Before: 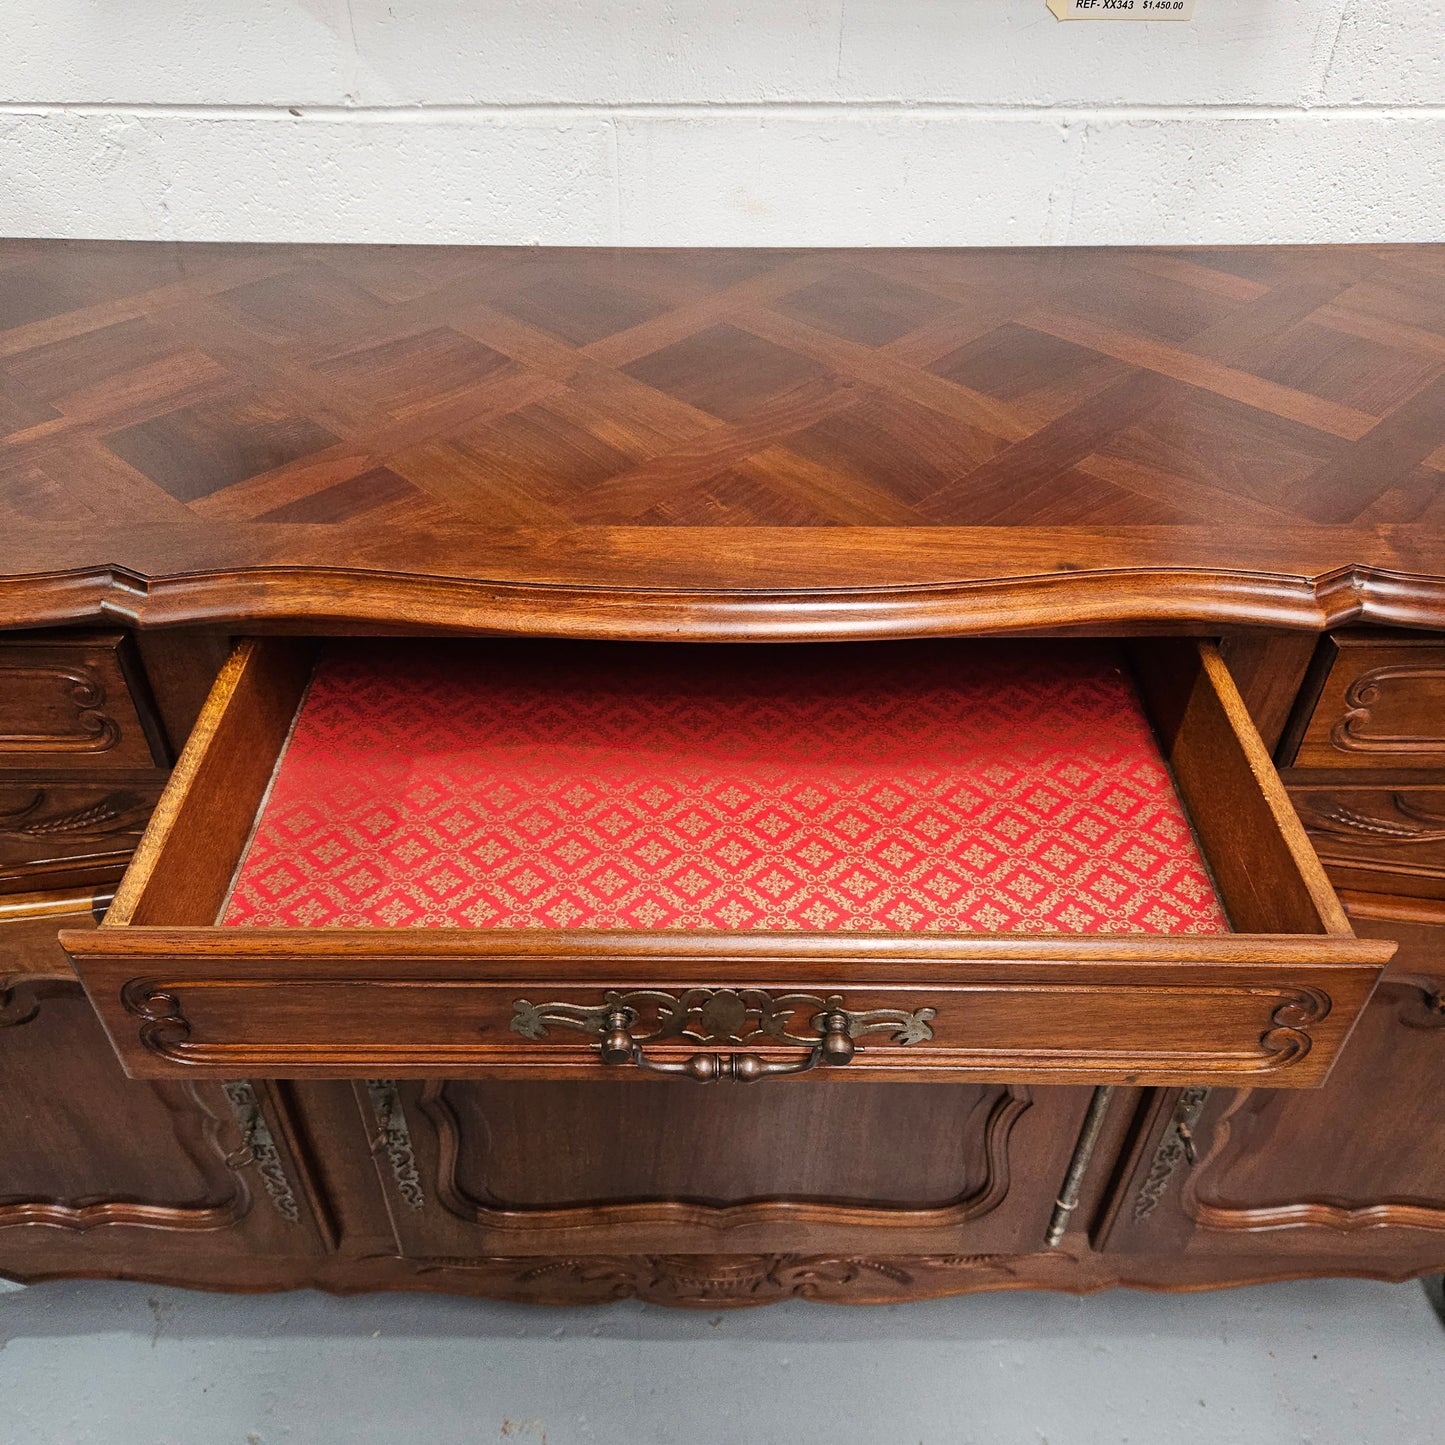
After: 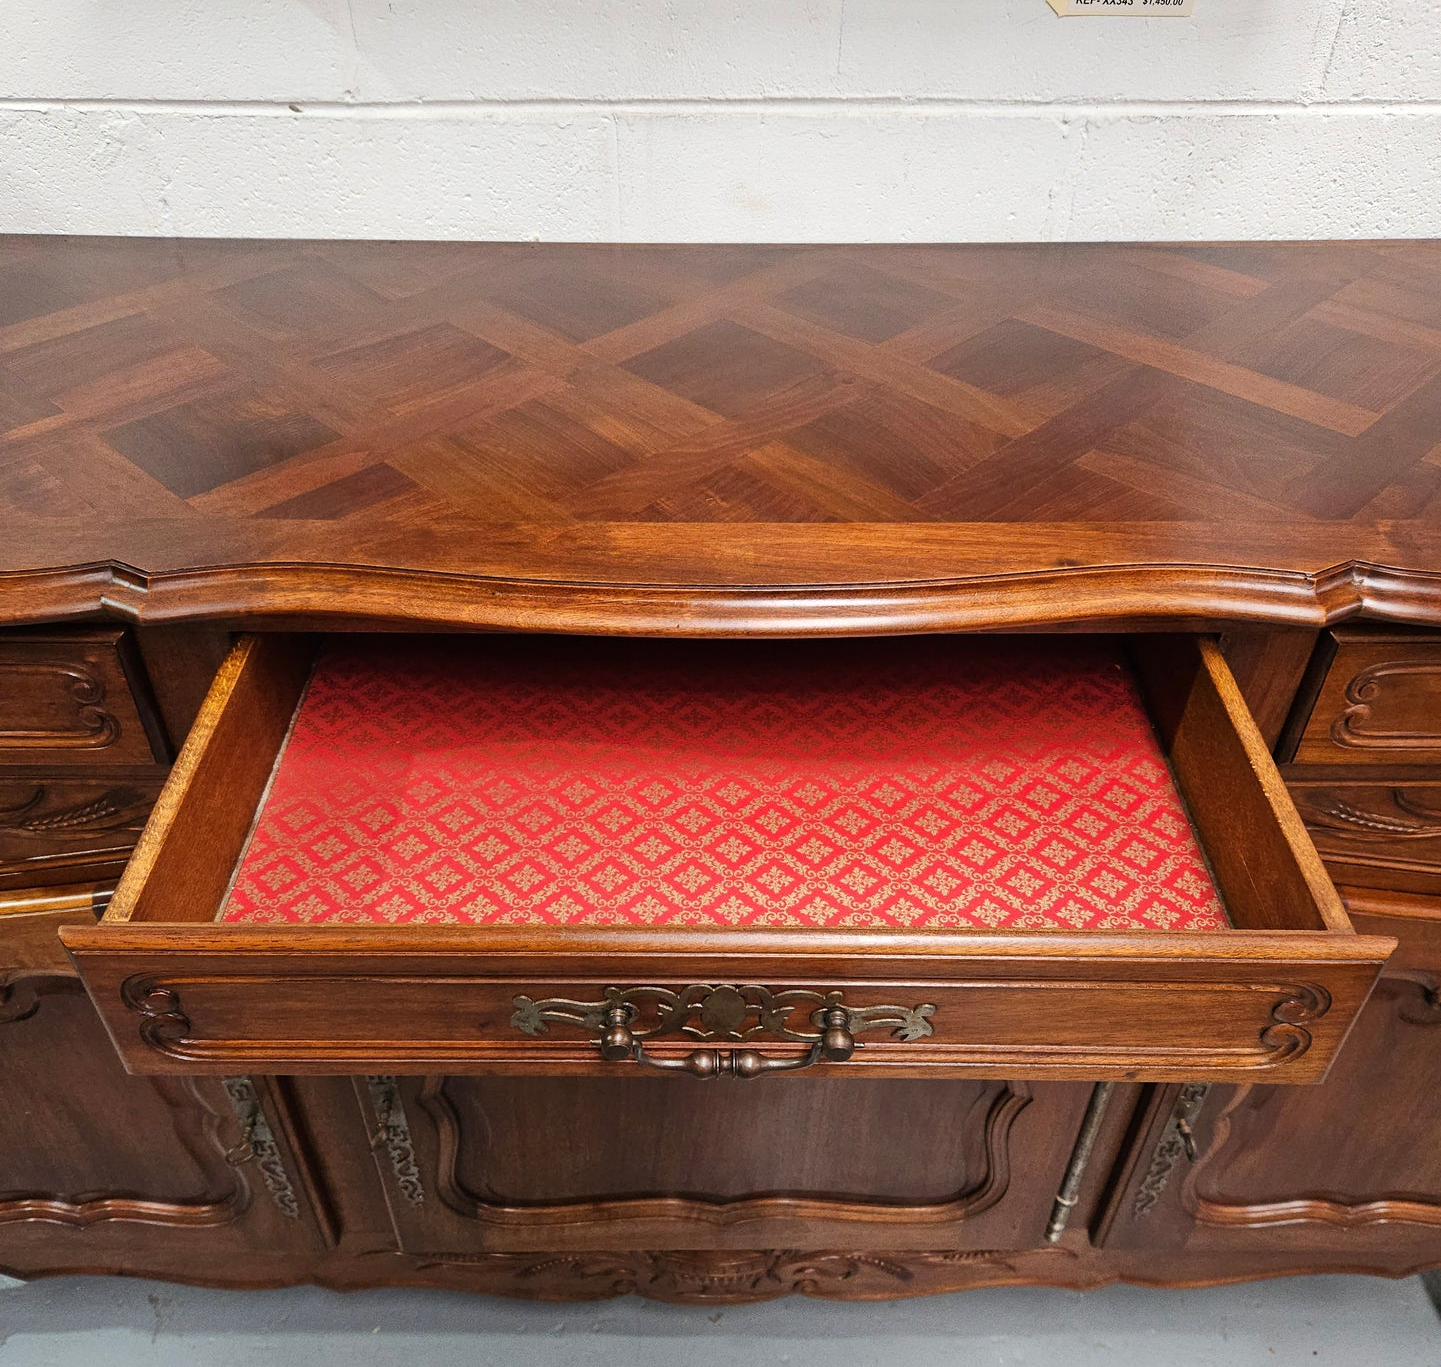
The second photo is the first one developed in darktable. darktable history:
crop: top 0.337%, right 0.256%, bottom 5.025%
